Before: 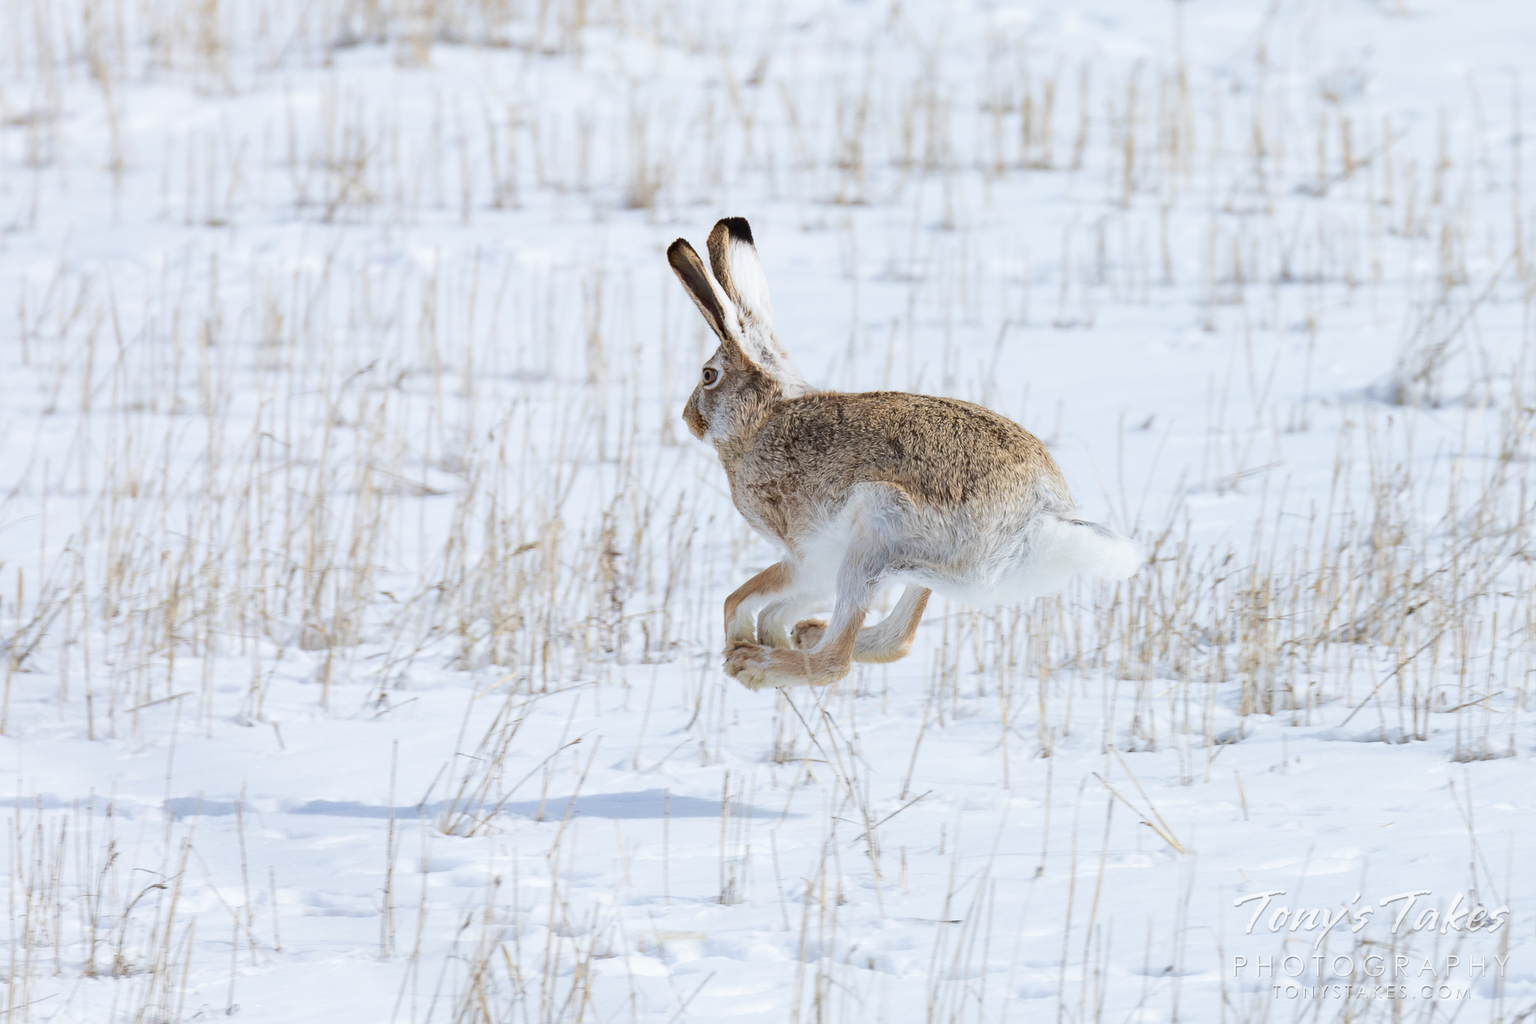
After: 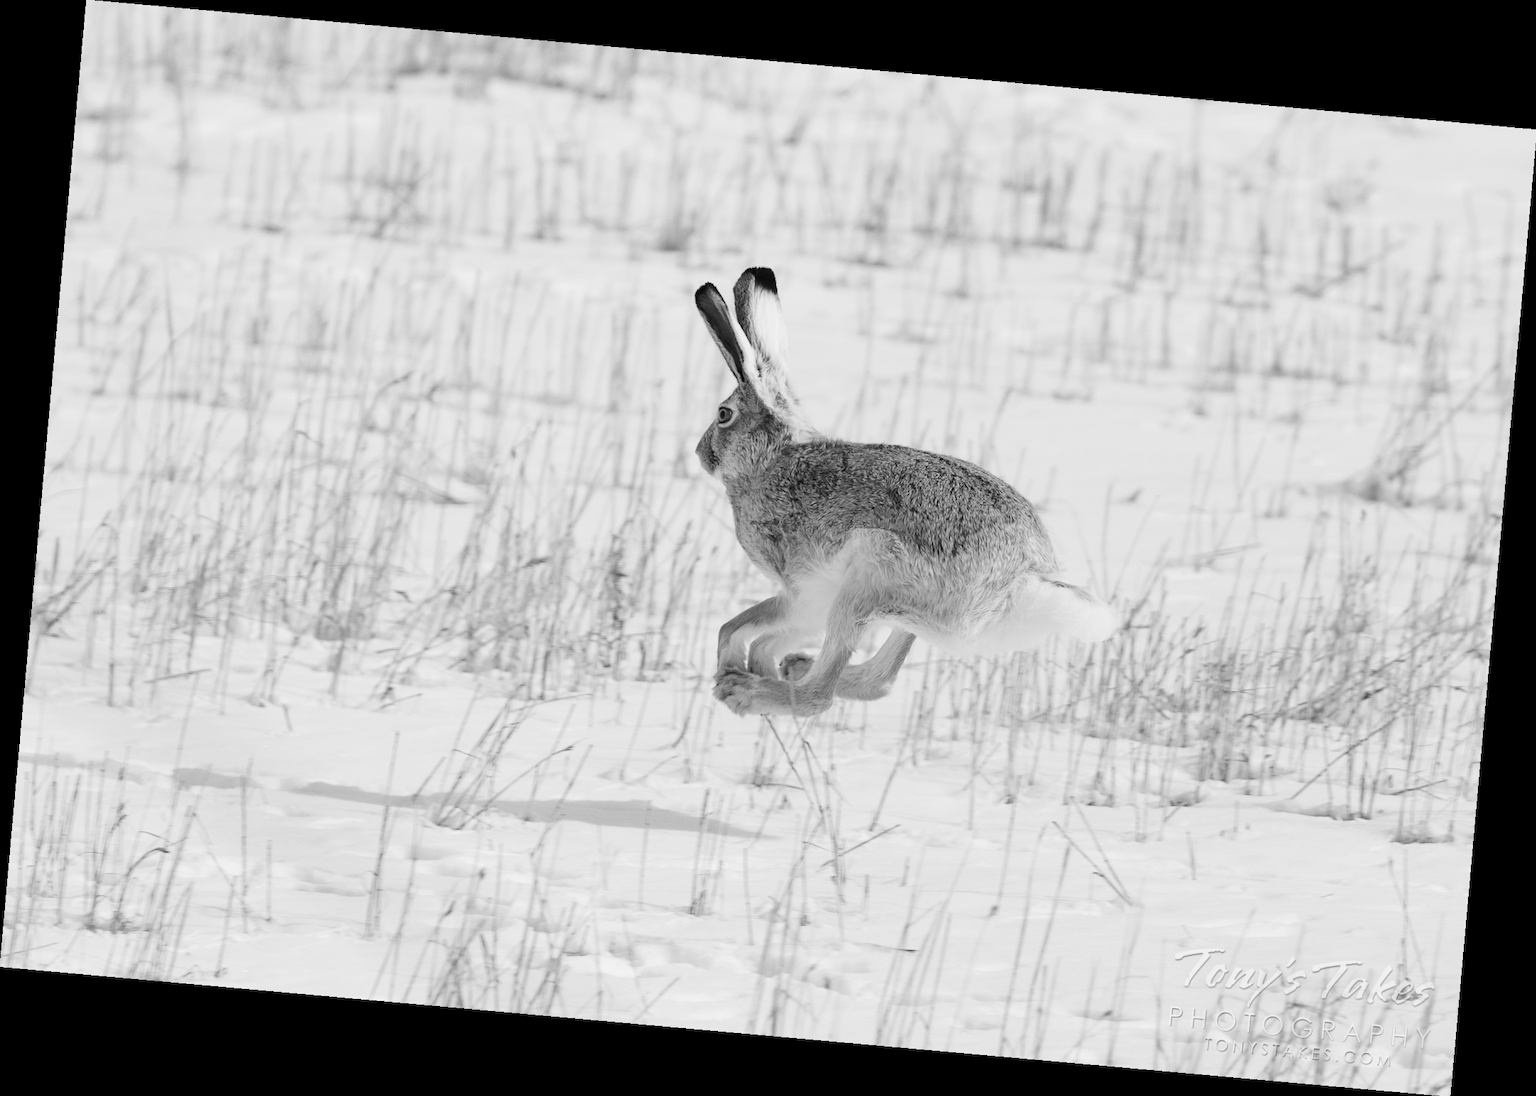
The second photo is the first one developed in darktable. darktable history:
rotate and perspective: rotation 5.12°, automatic cropping off
color calibration: output gray [0.21, 0.42, 0.37, 0], gray › normalize channels true, illuminant same as pipeline (D50), adaptation XYZ, x 0.346, y 0.359, gamut compression 0
